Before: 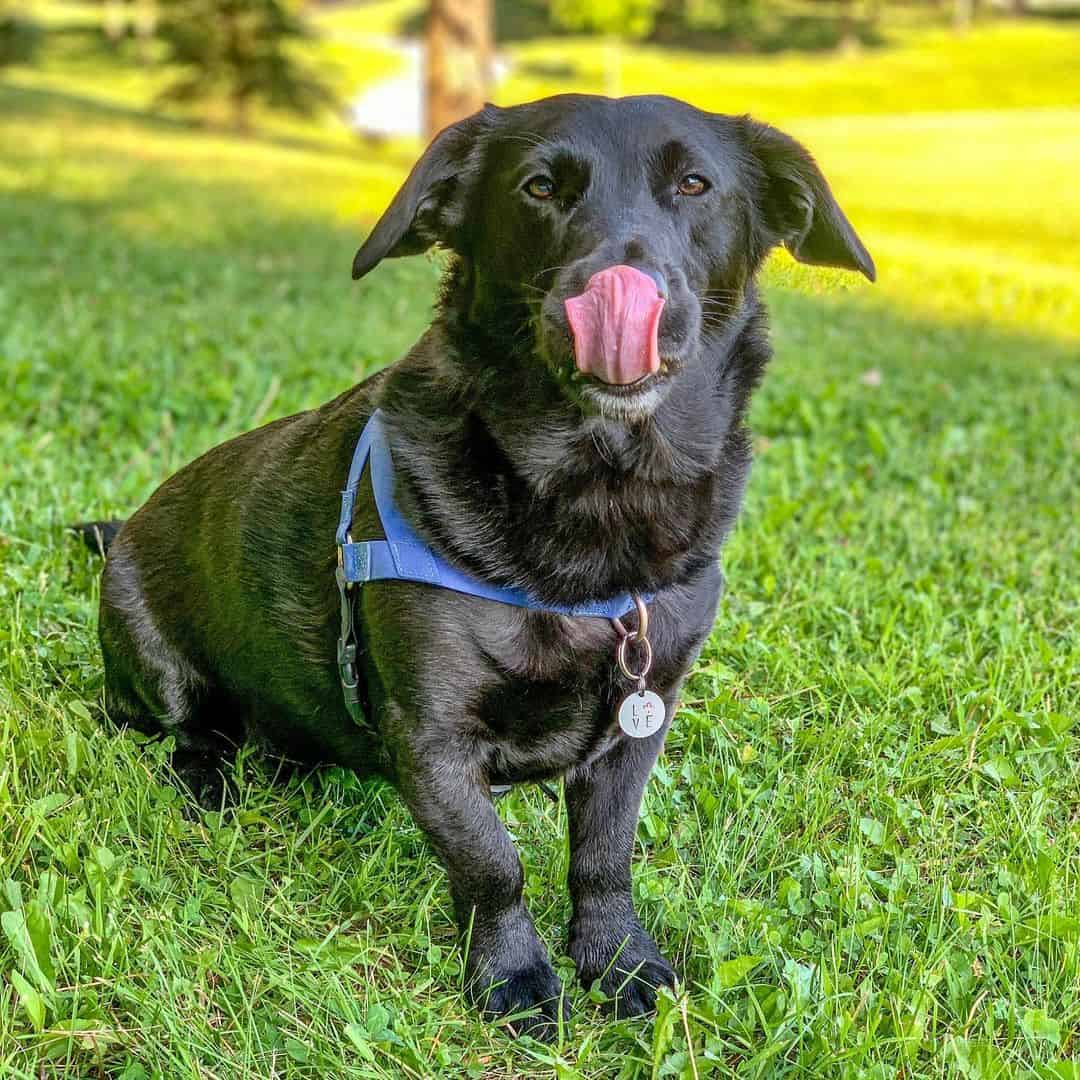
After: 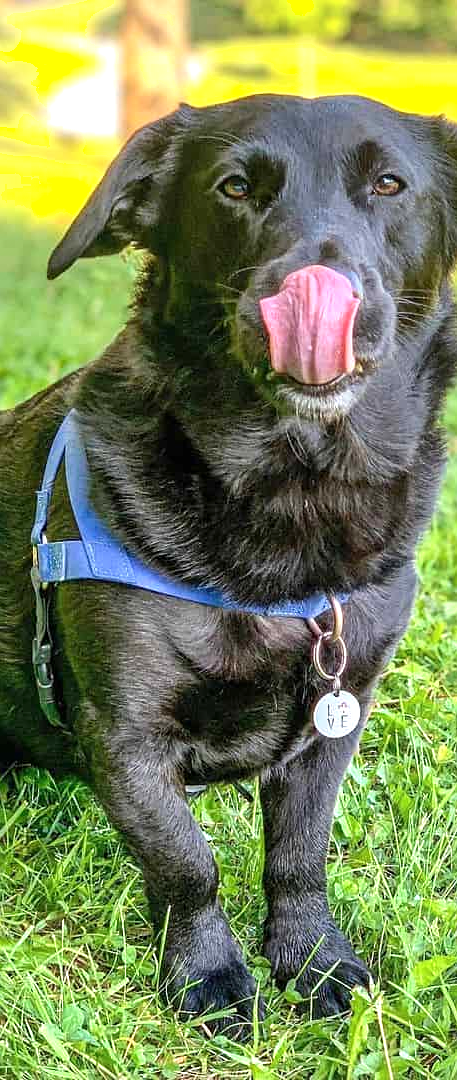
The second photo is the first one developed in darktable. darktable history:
exposure: black level correction 0, exposure 0.499 EV, compensate highlight preservation false
crop: left 28.256%, right 29.374%
sharpen: amount 0.201
shadows and highlights: shadows -26.12, highlights 51.46, soften with gaussian
